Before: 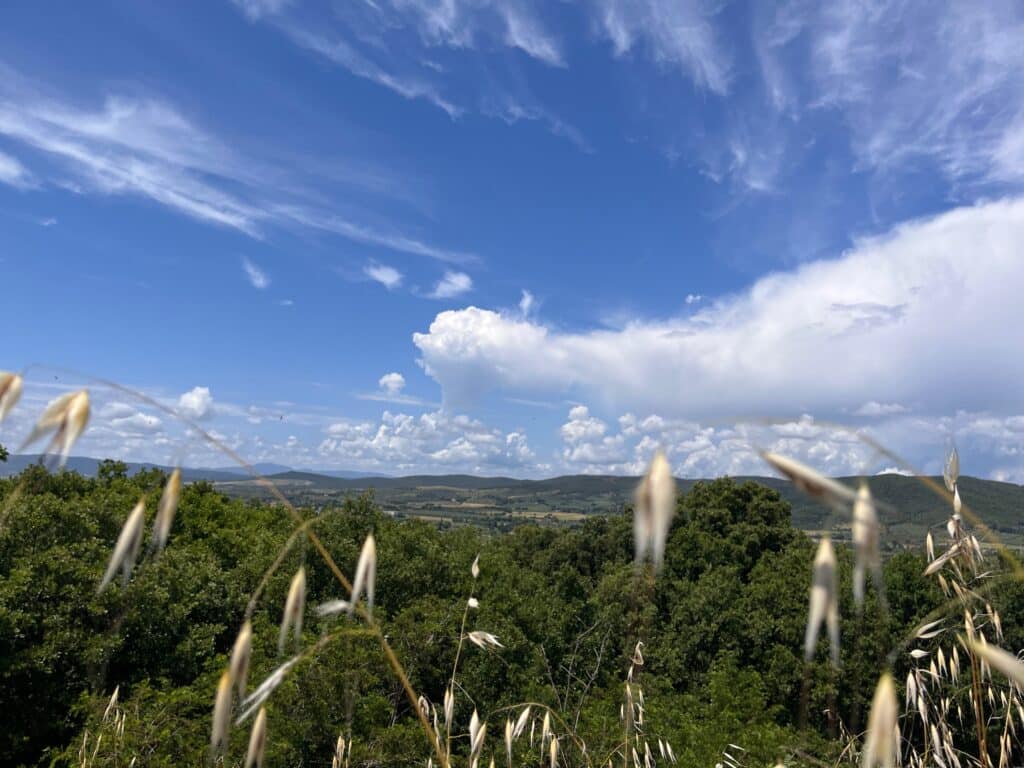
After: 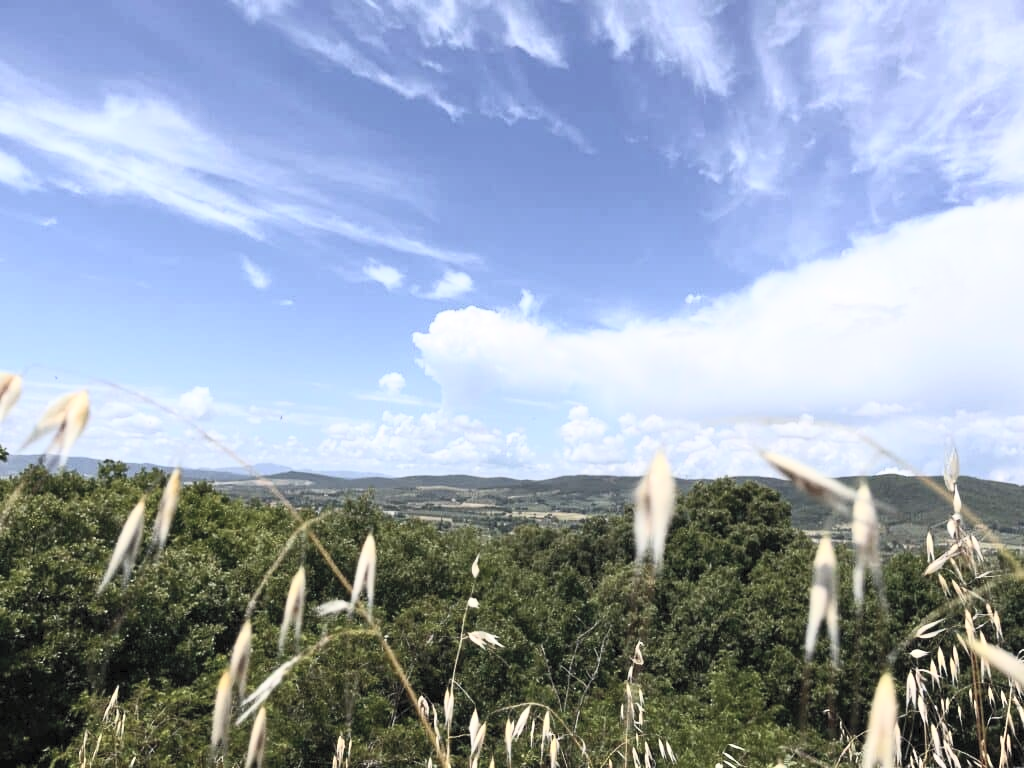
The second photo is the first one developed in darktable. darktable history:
contrast brightness saturation: contrast 0.438, brightness 0.564, saturation -0.204
